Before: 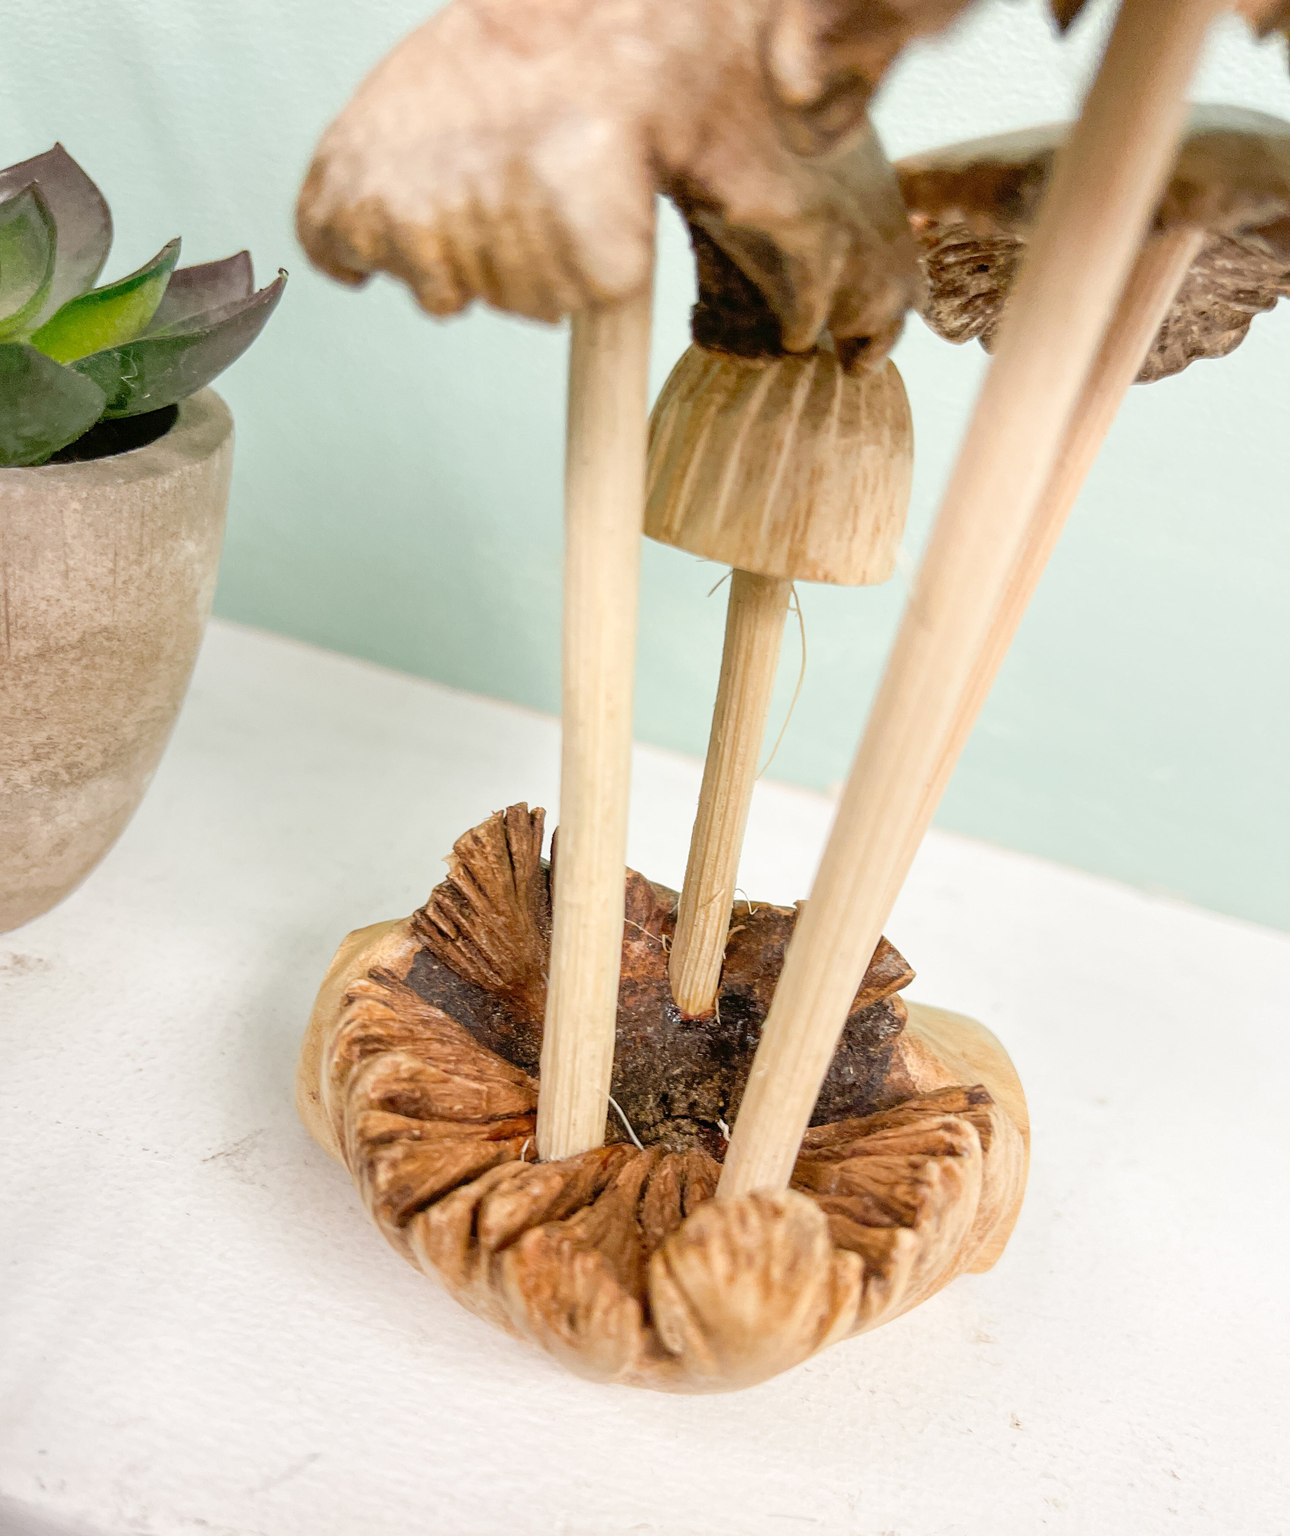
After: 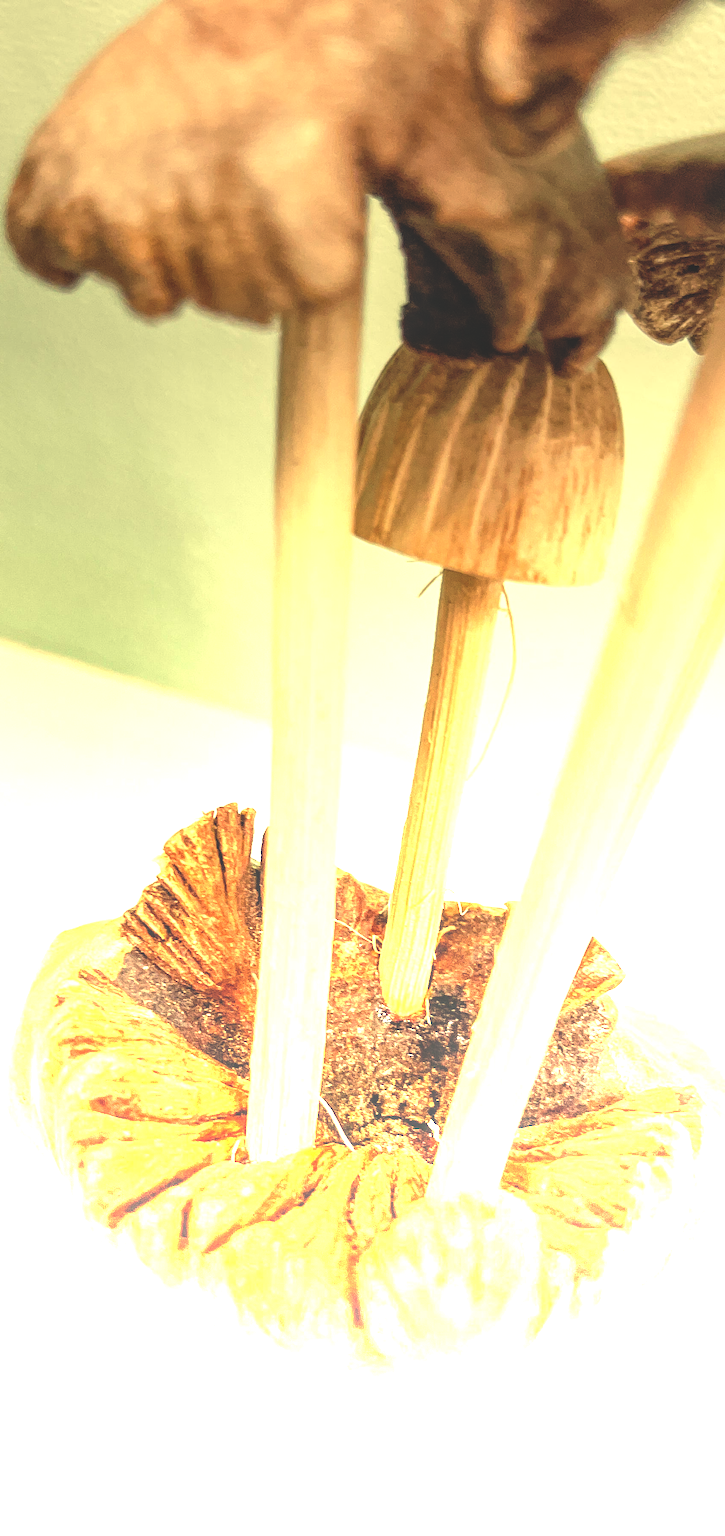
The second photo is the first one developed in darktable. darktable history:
local contrast: on, module defaults
white balance: red 1.08, blue 0.791
crop and rotate: left 22.516%, right 21.234%
graduated density: density -3.9 EV
rgb curve: curves: ch0 [(0, 0.186) (0.314, 0.284) (0.775, 0.708) (1, 1)], compensate middle gray true, preserve colors none
